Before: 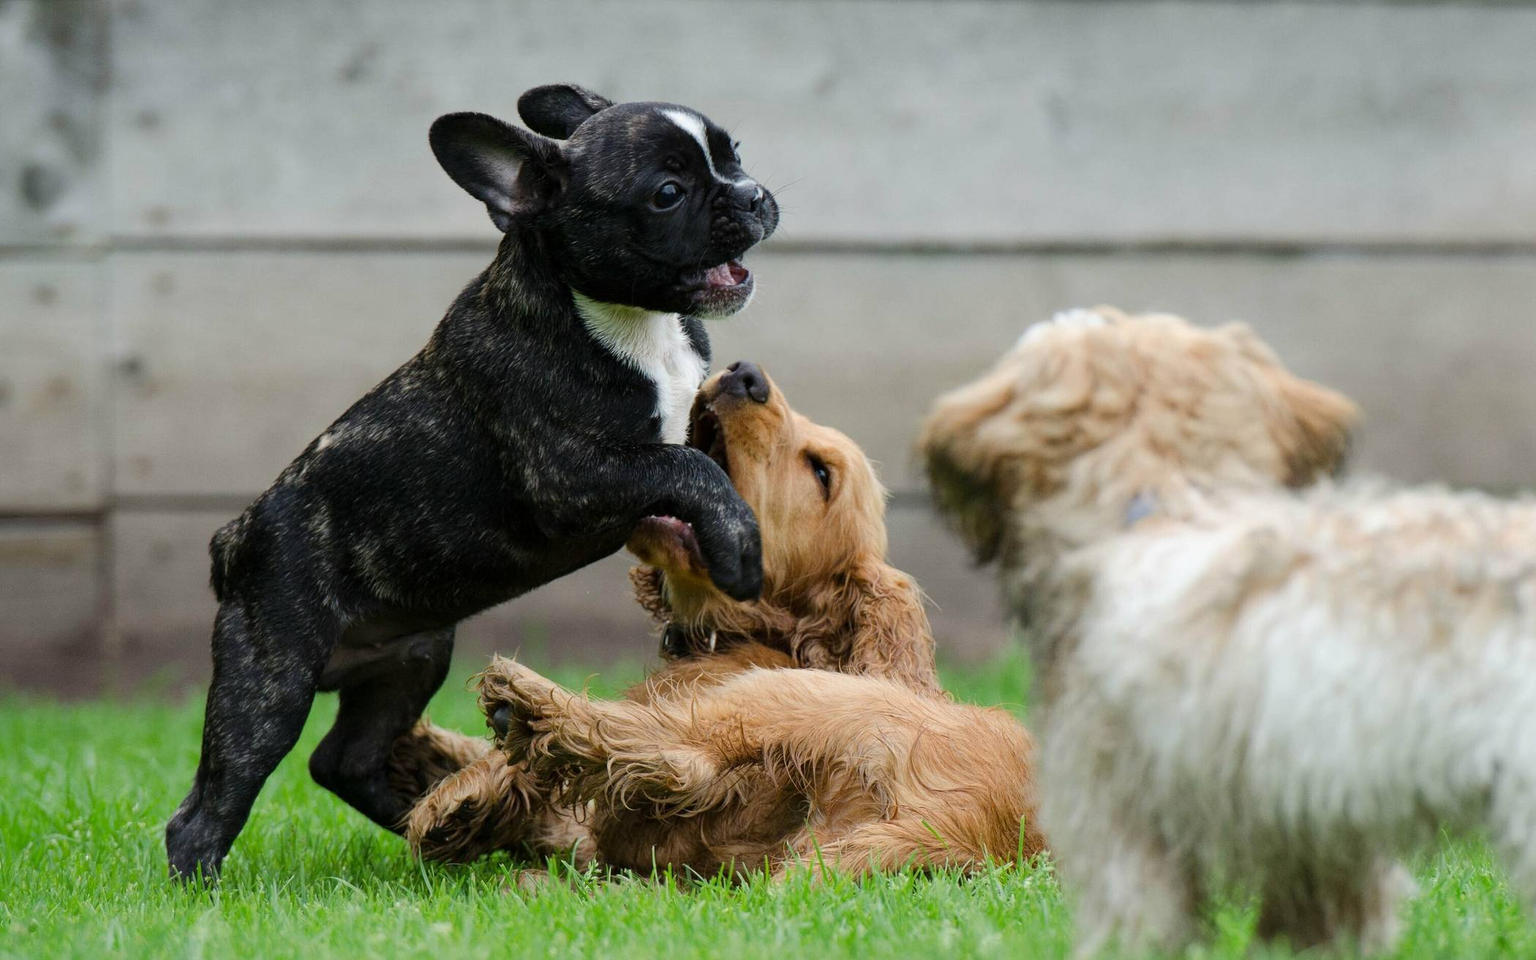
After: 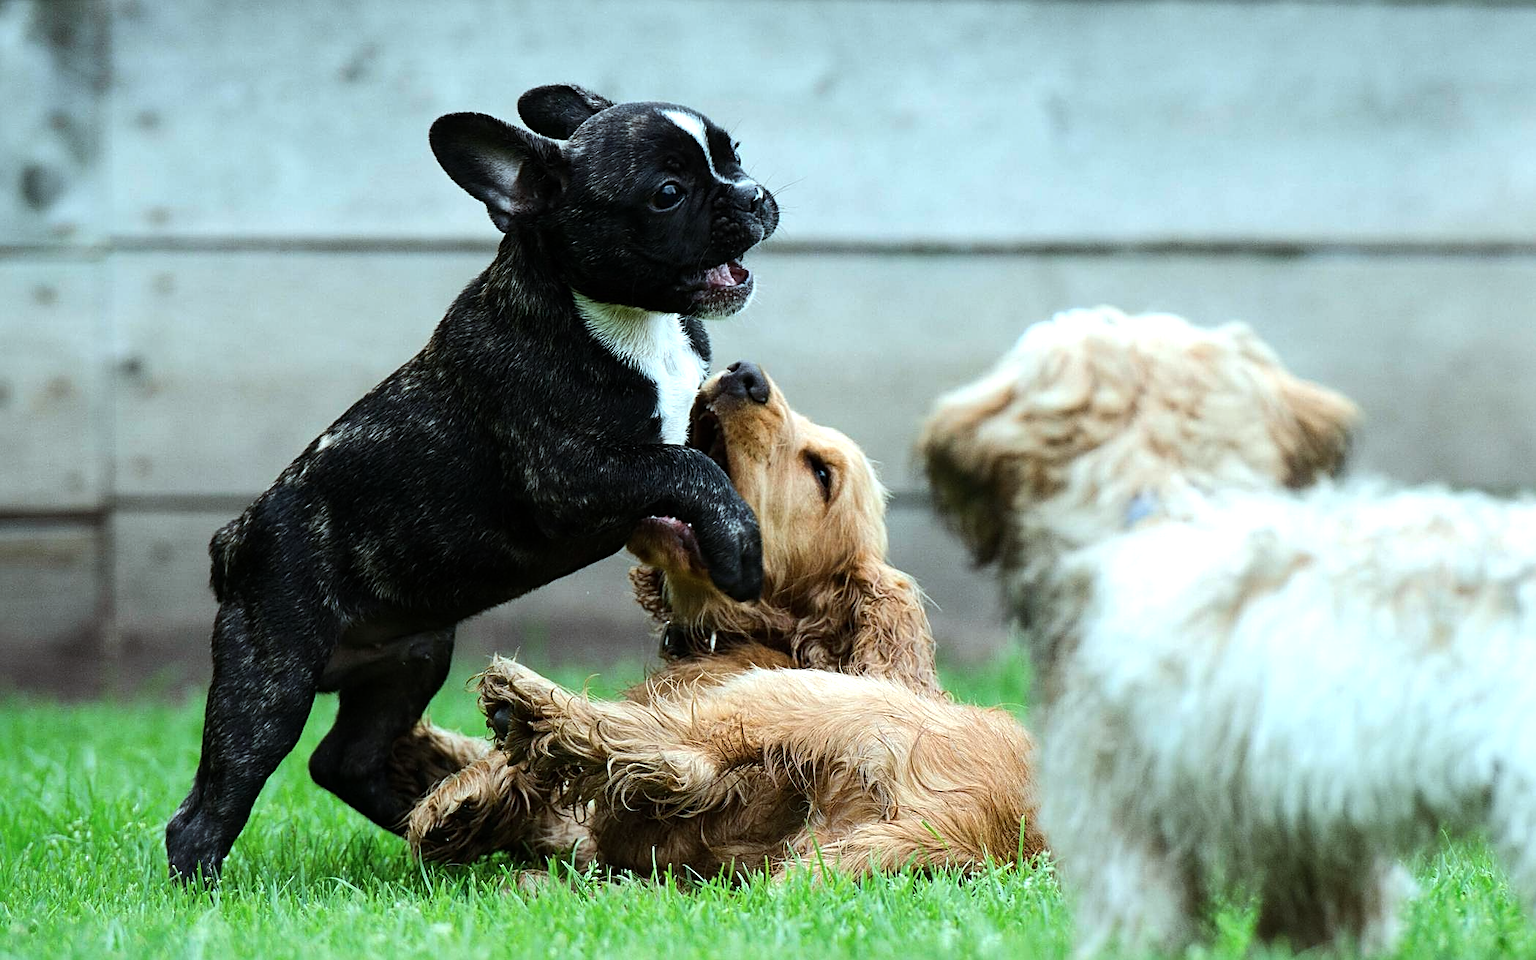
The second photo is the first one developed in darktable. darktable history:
sharpen: on, module defaults
tone equalizer: -8 EV -0.75 EV, -7 EV -0.7 EV, -6 EV -0.6 EV, -5 EV -0.4 EV, -3 EV 0.4 EV, -2 EV 0.6 EV, -1 EV 0.7 EV, +0 EV 0.75 EV, edges refinement/feathering 500, mask exposure compensation -1.57 EV, preserve details no
color correction: highlights a* -10.04, highlights b* -10.37
